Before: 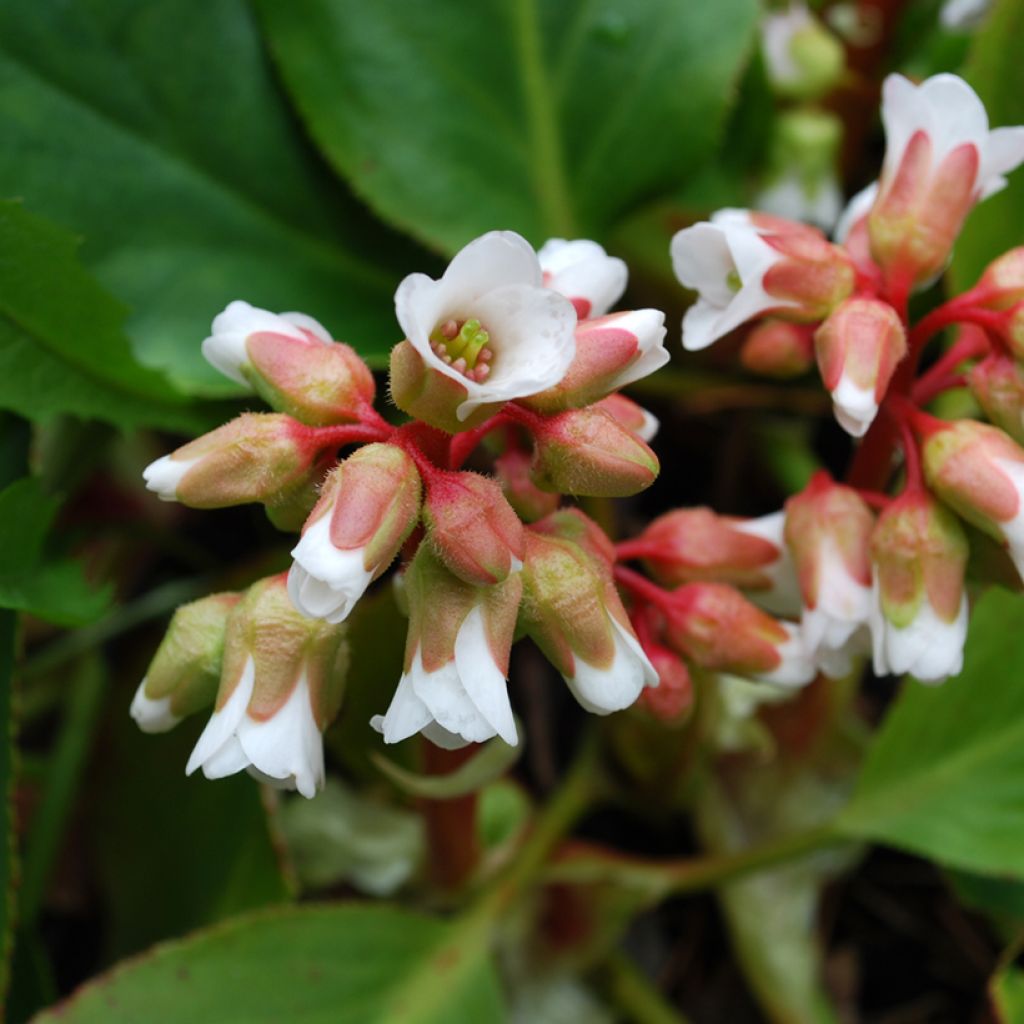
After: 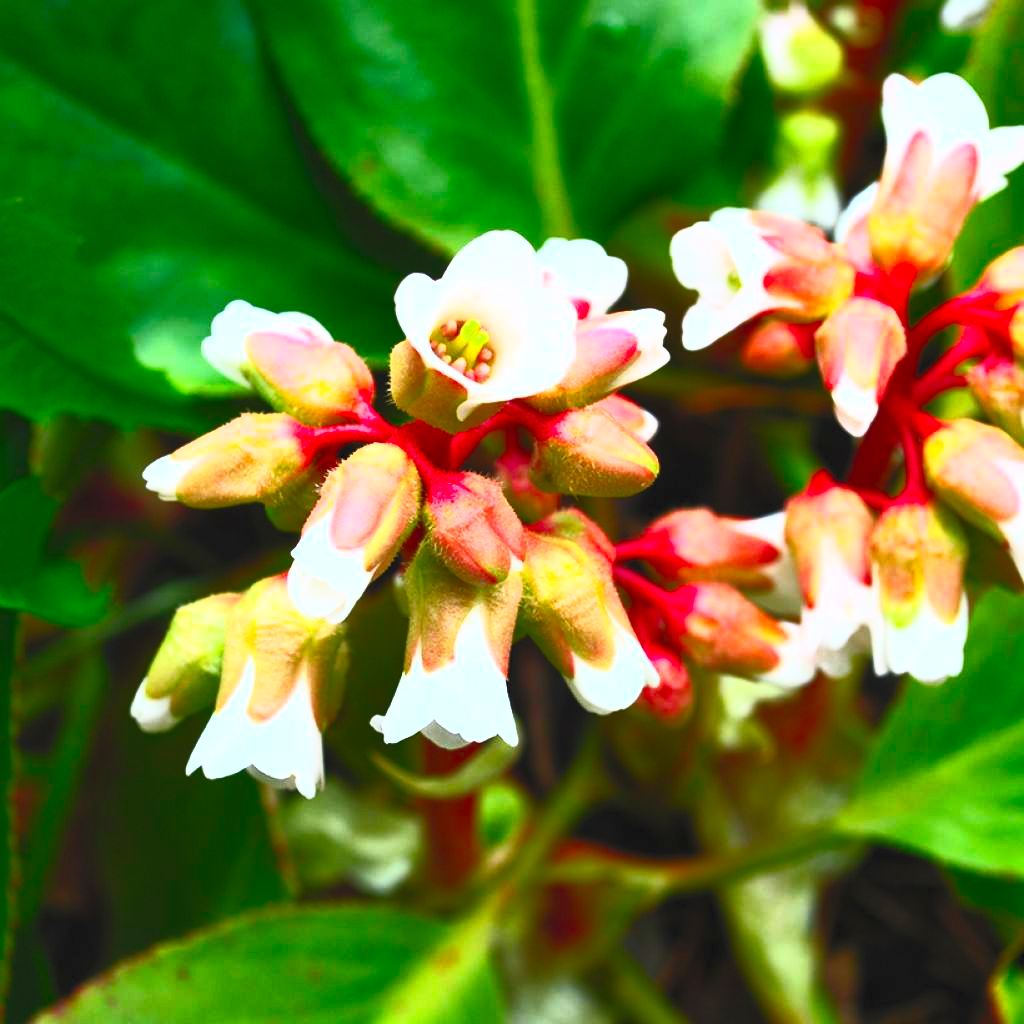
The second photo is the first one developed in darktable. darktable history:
contrast brightness saturation: contrast 0.993, brightness 0.997, saturation 0.997
